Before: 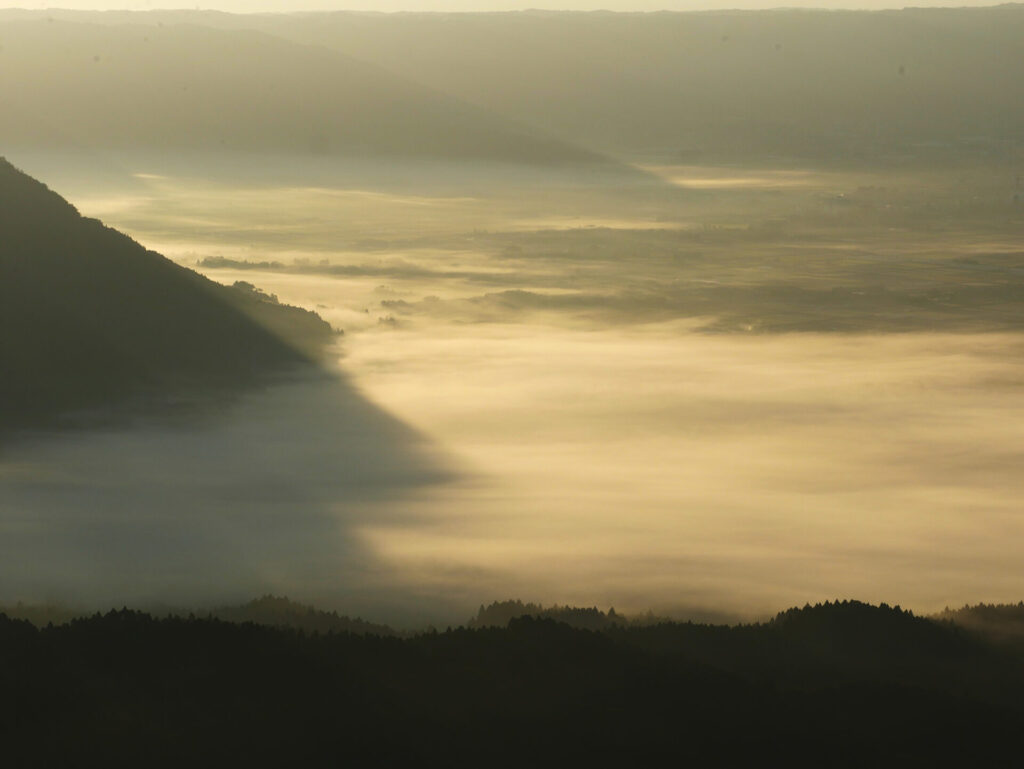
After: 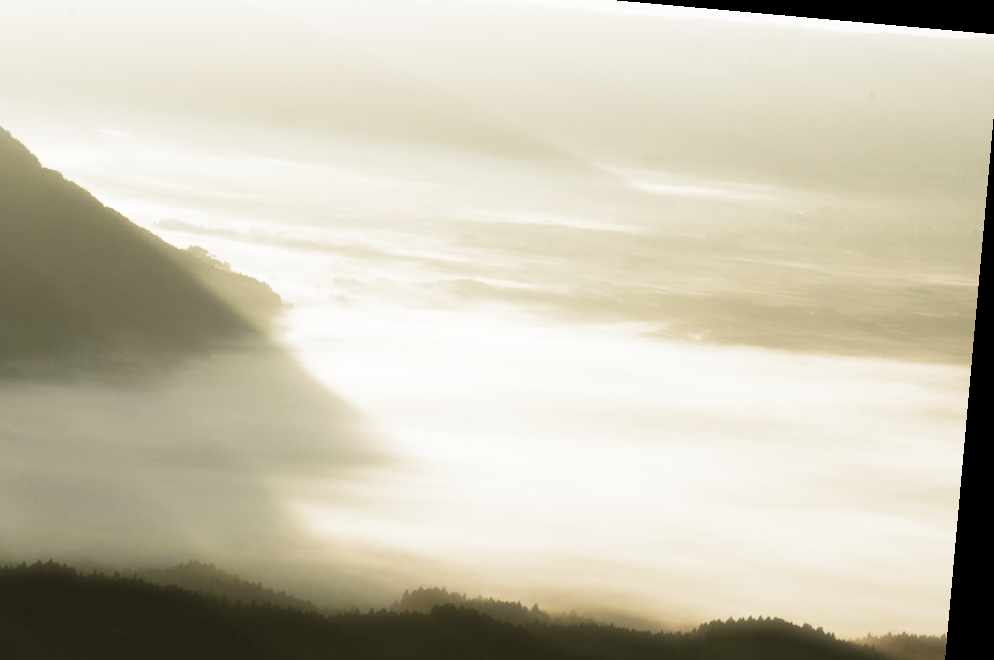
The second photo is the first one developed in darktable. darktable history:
rotate and perspective: rotation 5.12°, automatic cropping off
filmic rgb: middle gray luminance 9.23%, black relative exposure -10.55 EV, white relative exposure 3.45 EV, threshold 6 EV, target black luminance 0%, hardness 5.98, latitude 59.69%, contrast 1.087, highlights saturation mix 5%, shadows ↔ highlights balance 29.23%, add noise in highlights 0, preserve chrominance no, color science v3 (2019), use custom middle-gray values true, iterations of high-quality reconstruction 0, contrast in highlights soft, enable highlight reconstruction true
crop: left 8.155%, top 6.611%, bottom 15.385%
tone equalizer: -8 EV -0.417 EV, -7 EV -0.389 EV, -6 EV -0.333 EV, -5 EV -0.222 EV, -3 EV 0.222 EV, -2 EV 0.333 EV, -1 EV 0.389 EV, +0 EV 0.417 EV, edges refinement/feathering 500, mask exposure compensation -1.57 EV, preserve details no
haze removal: strength -0.9, distance 0.225, compatibility mode true, adaptive false
rgb levels: preserve colors max RGB
